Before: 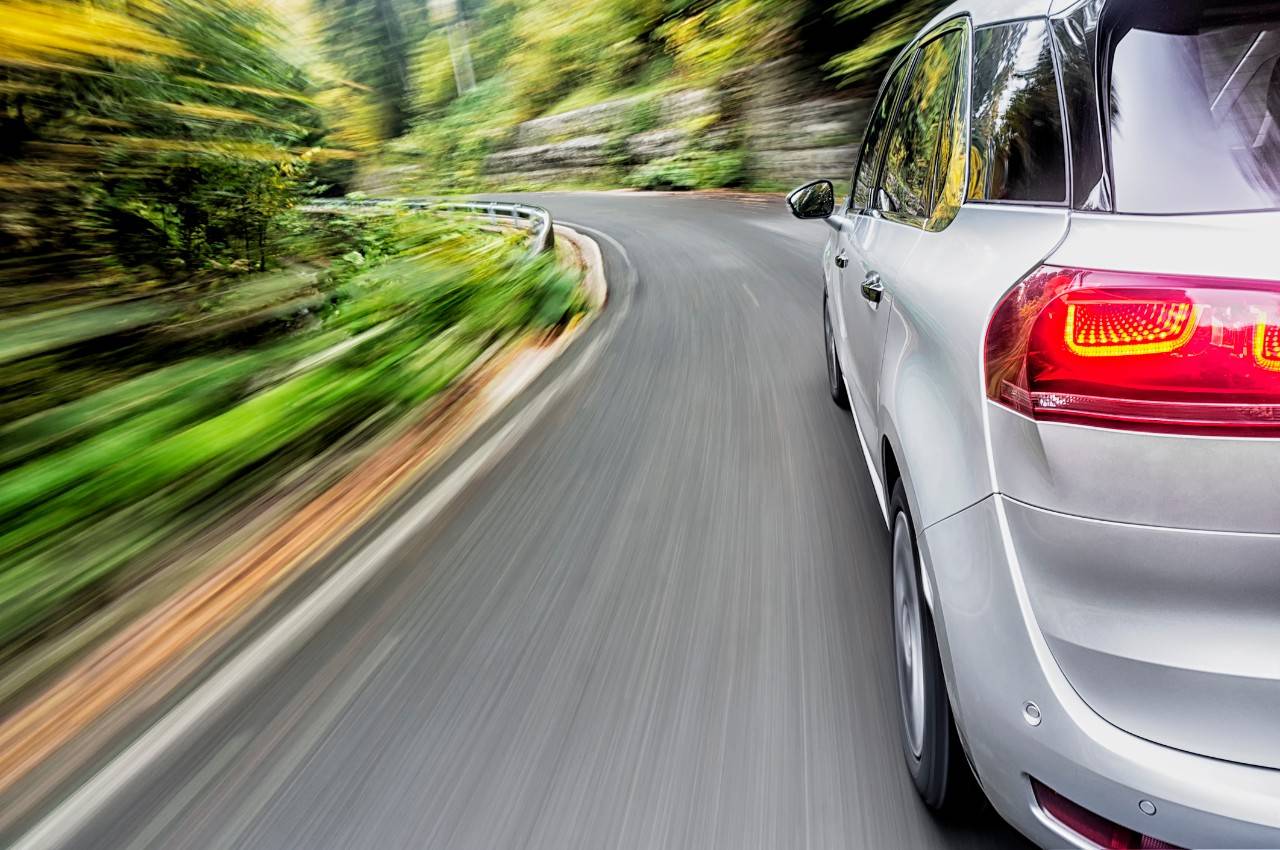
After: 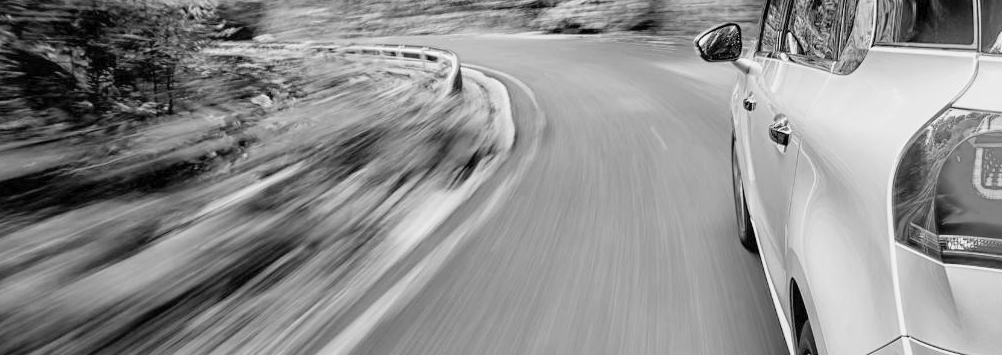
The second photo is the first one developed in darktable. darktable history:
color calibration: output gray [0.246, 0.254, 0.501, 0], illuminant custom, x 0.344, y 0.36, temperature 5031.97 K
crop: left 7.226%, top 18.568%, right 14.451%, bottom 39.663%
contrast brightness saturation: brightness 0.181, saturation -0.481
